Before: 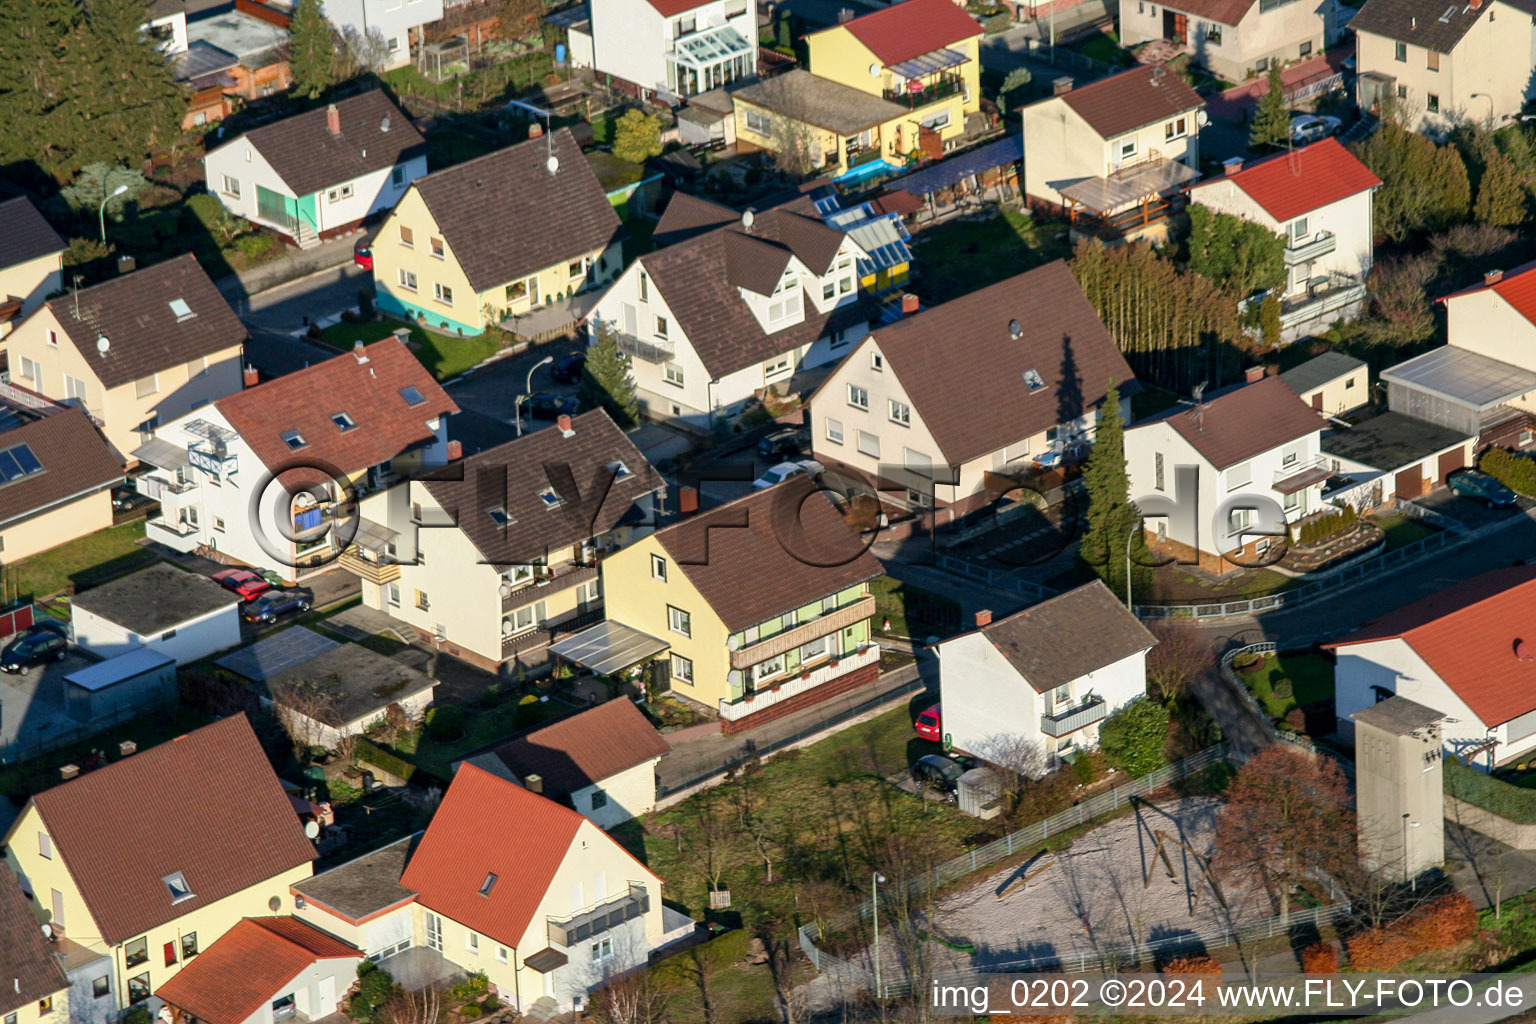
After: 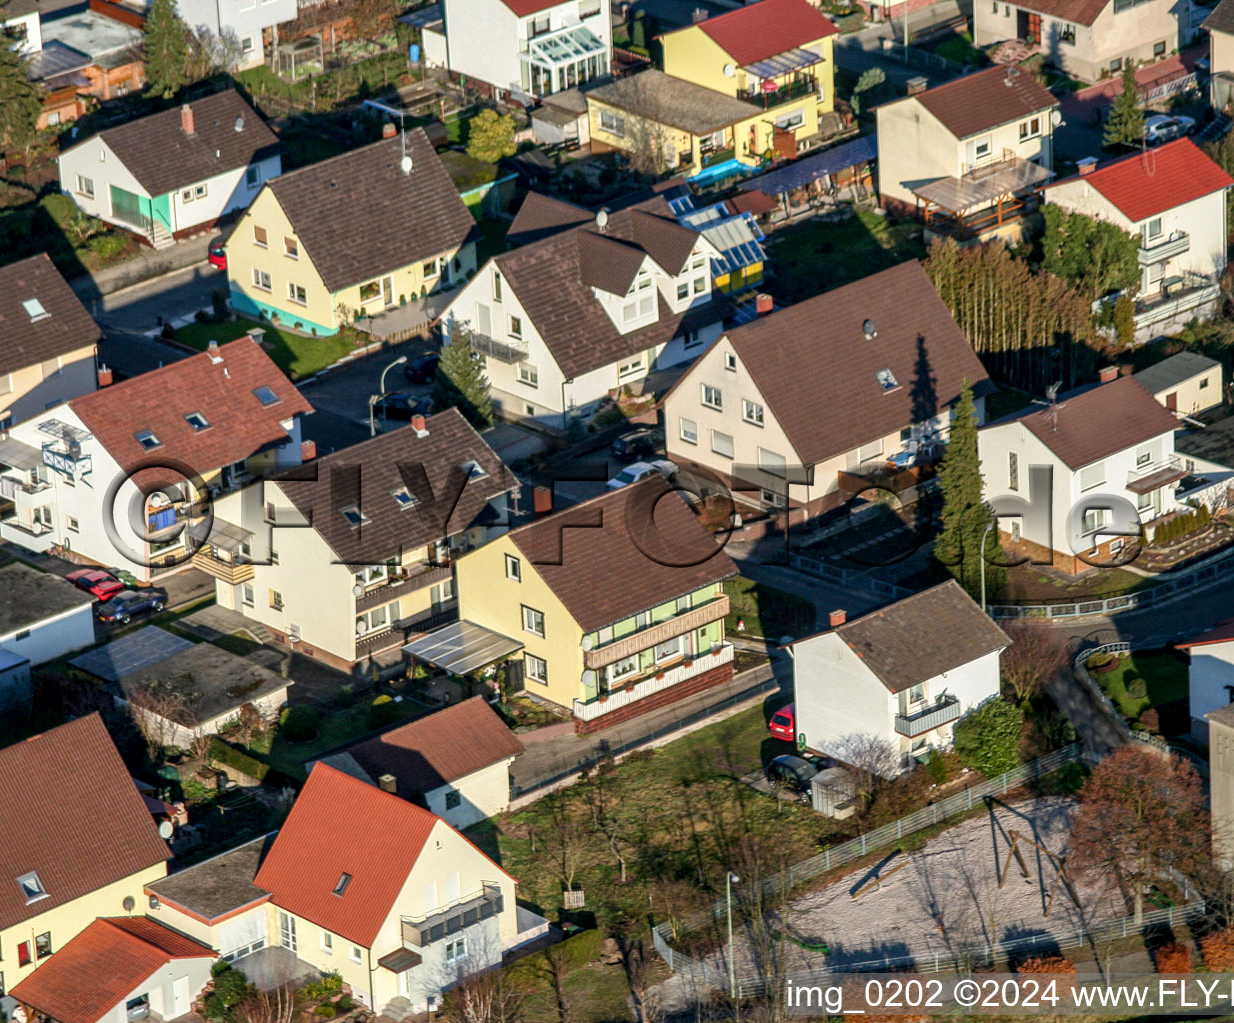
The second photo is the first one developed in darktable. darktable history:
crop and rotate: left 9.531%, right 10.118%
local contrast: on, module defaults
